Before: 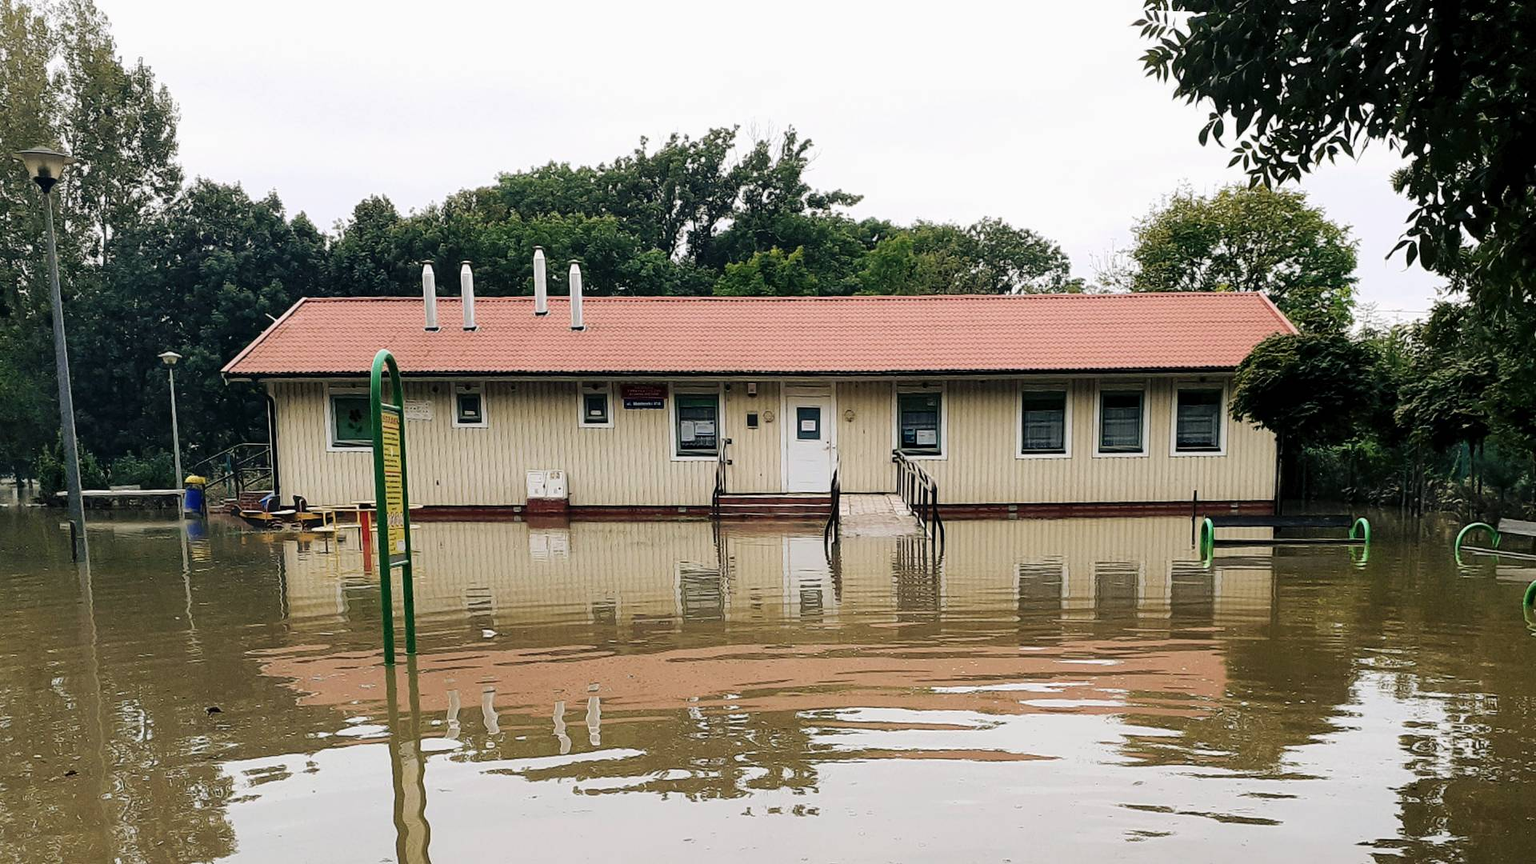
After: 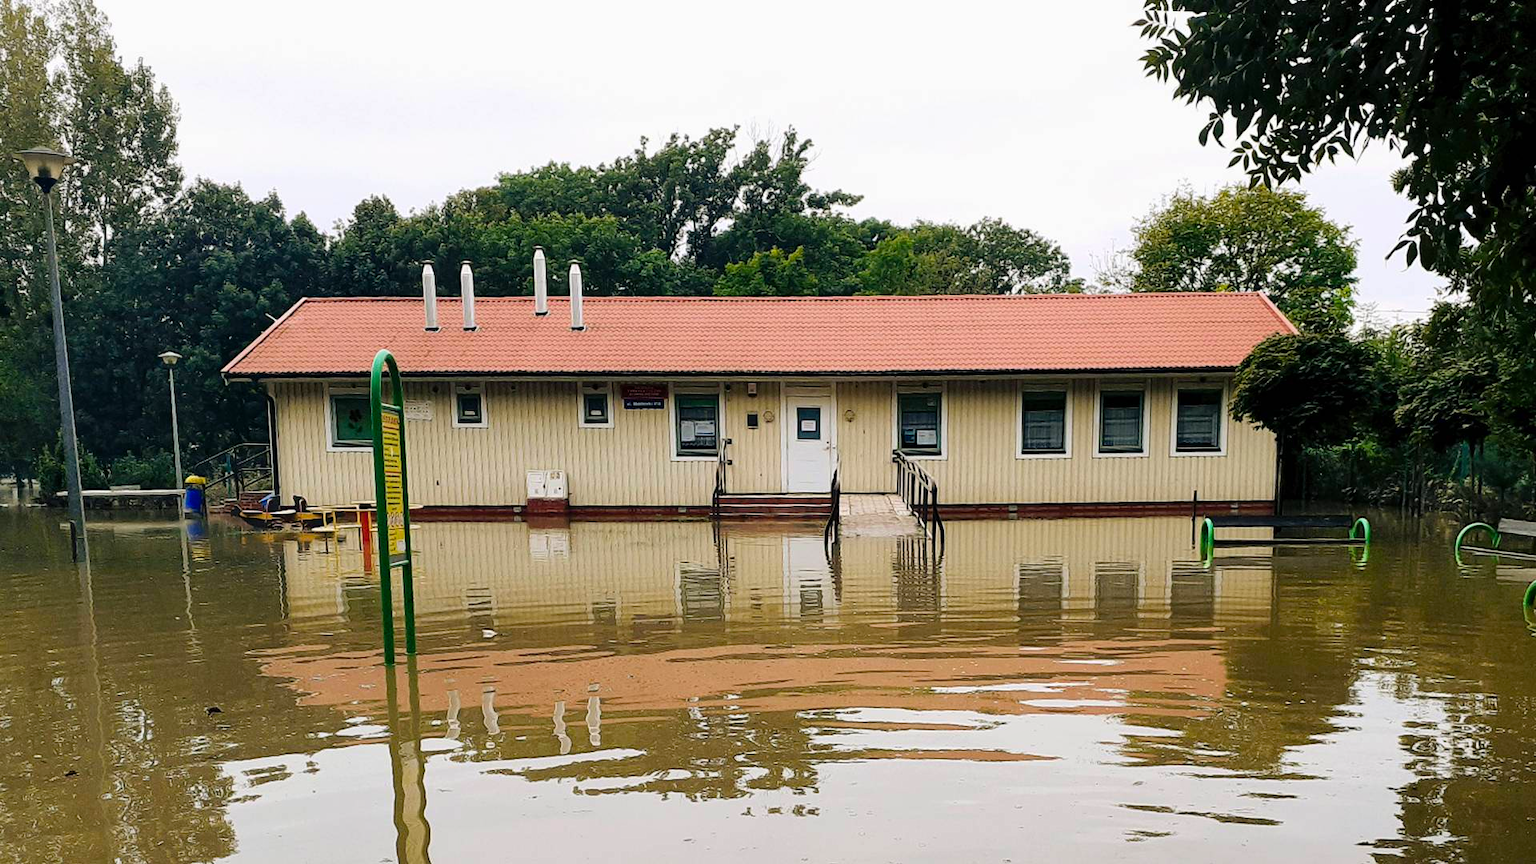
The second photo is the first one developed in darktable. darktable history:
tone equalizer: on, module defaults
color balance rgb: linear chroma grading › global chroma 33.4%
